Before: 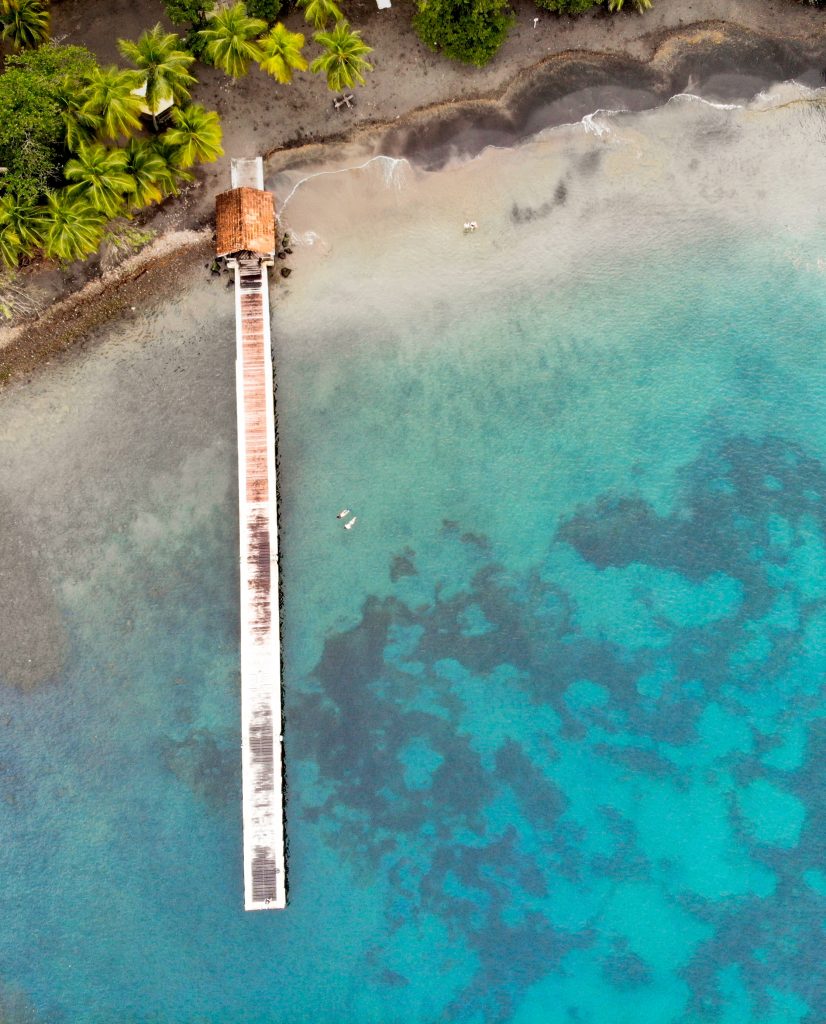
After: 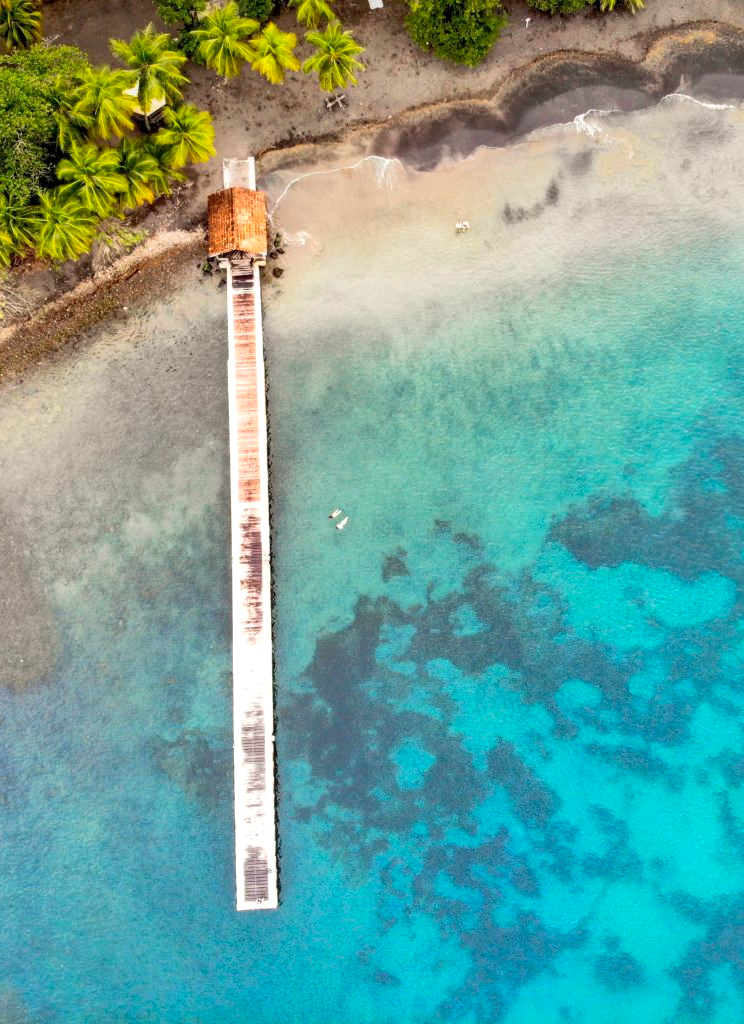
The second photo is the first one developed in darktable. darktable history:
contrast brightness saturation: contrast 0.2, brightness 0.16, saturation 0.22
shadows and highlights: on, module defaults
local contrast: on, module defaults
crop and rotate: left 1.088%, right 8.807%
